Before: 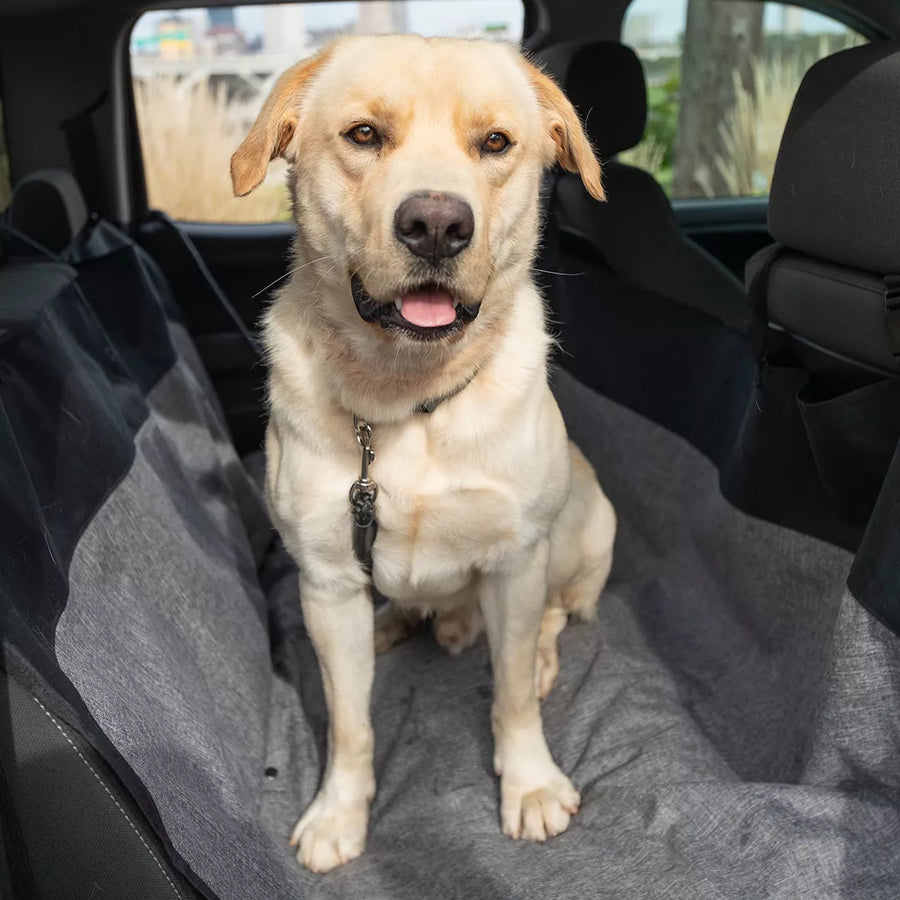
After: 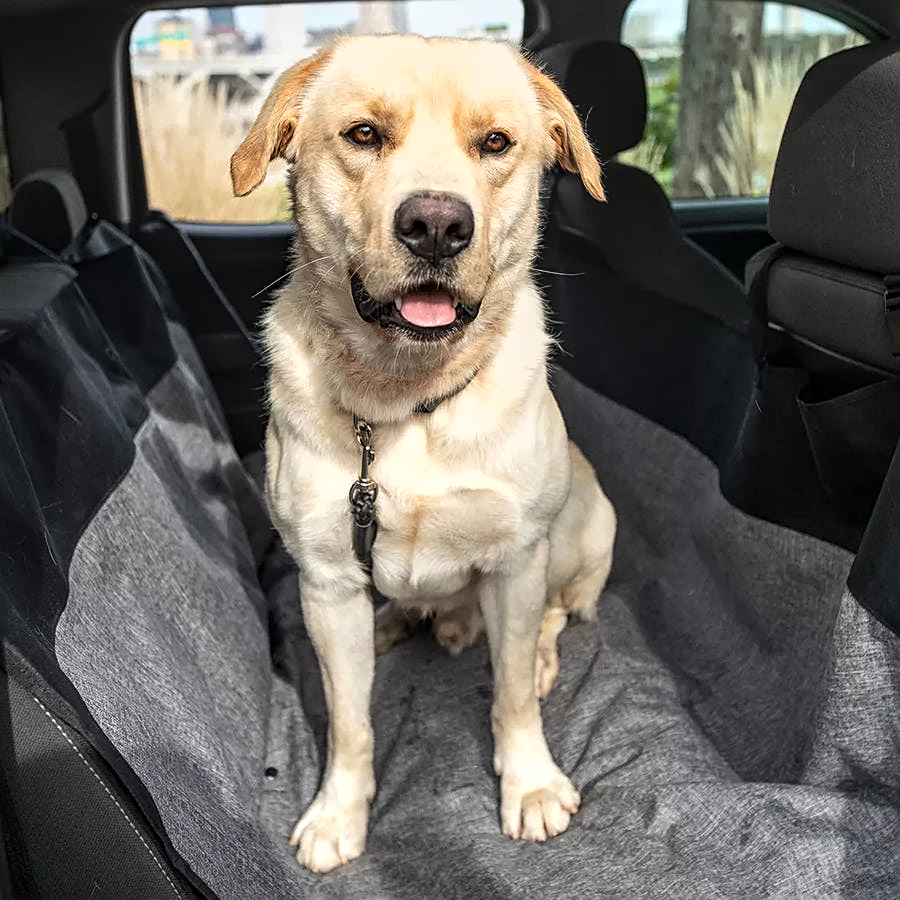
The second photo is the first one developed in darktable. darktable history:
local contrast: on, module defaults
shadows and highlights: shadows 29.61, highlights -30.47, low approximation 0.01, soften with gaussian
sharpen: on, module defaults
tone equalizer: -8 EV -0.417 EV, -7 EV -0.389 EV, -6 EV -0.333 EV, -5 EV -0.222 EV, -3 EV 0.222 EV, -2 EV 0.333 EV, -1 EV 0.389 EV, +0 EV 0.417 EV, edges refinement/feathering 500, mask exposure compensation -1.57 EV, preserve details no
